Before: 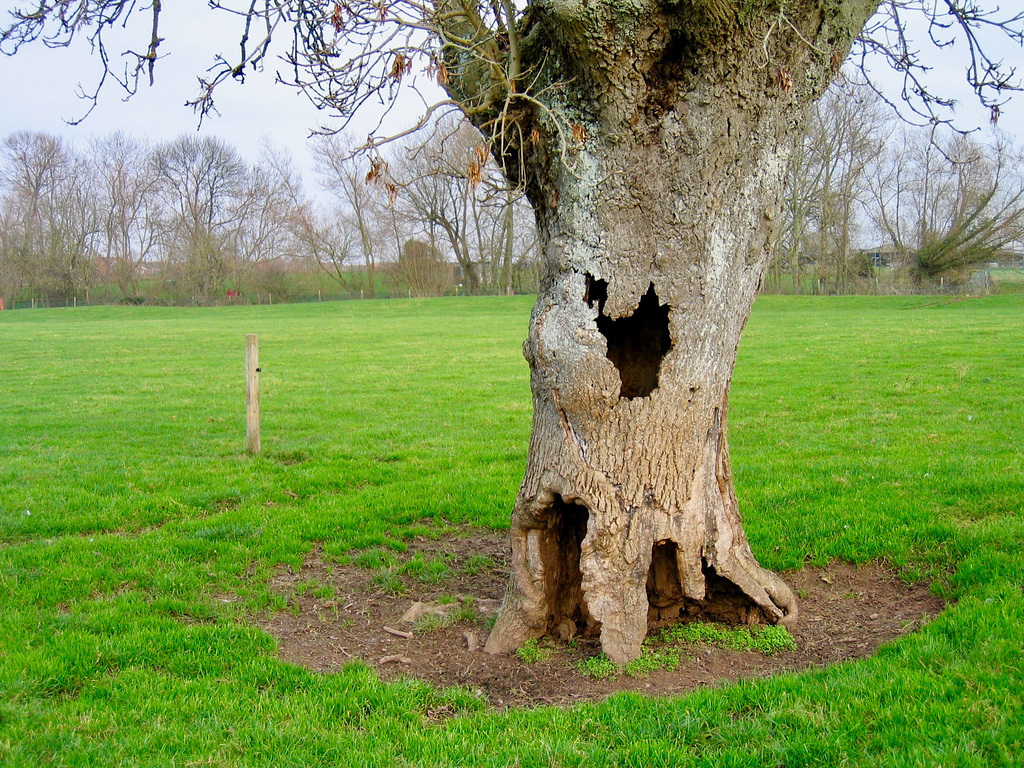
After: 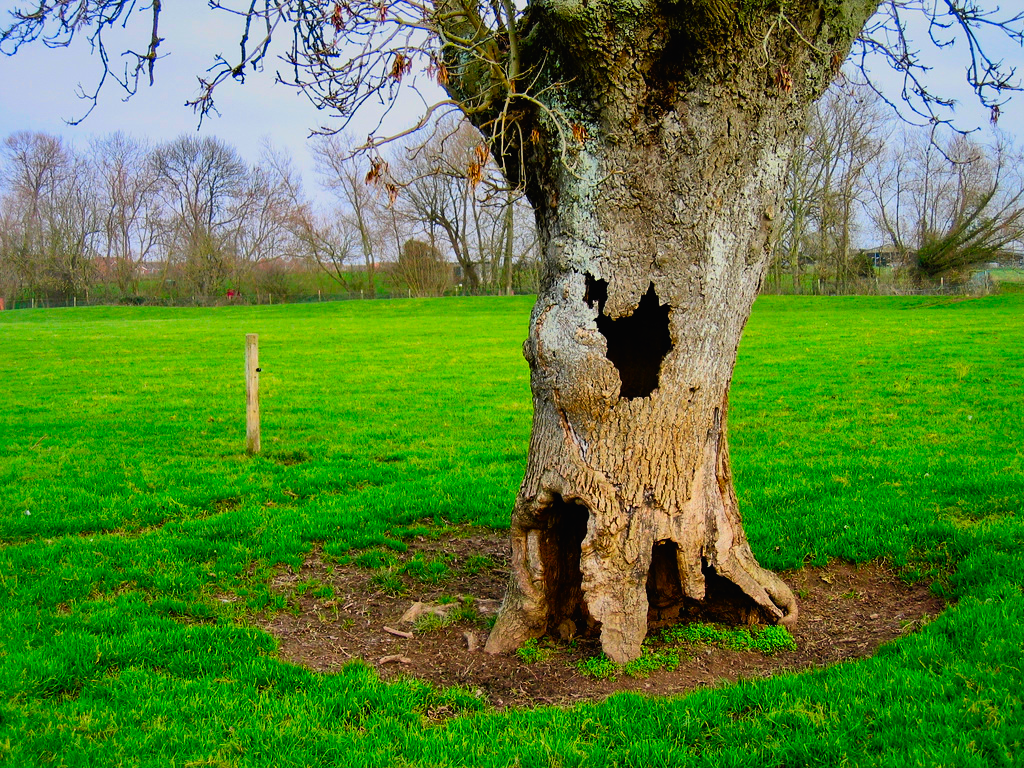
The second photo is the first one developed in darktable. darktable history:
tone curve: curves: ch0 [(0, 0) (0.118, 0.034) (0.182, 0.124) (0.265, 0.214) (0.504, 0.508) (0.783, 0.825) (1, 1)]
exposure: black level correction -0.015, exposure -0.513 EV, compensate highlight preservation false
contrast brightness saturation: contrast 0.257, brightness 0.018, saturation 0.878
shadows and highlights: shadows 39.72, highlights -59.76
